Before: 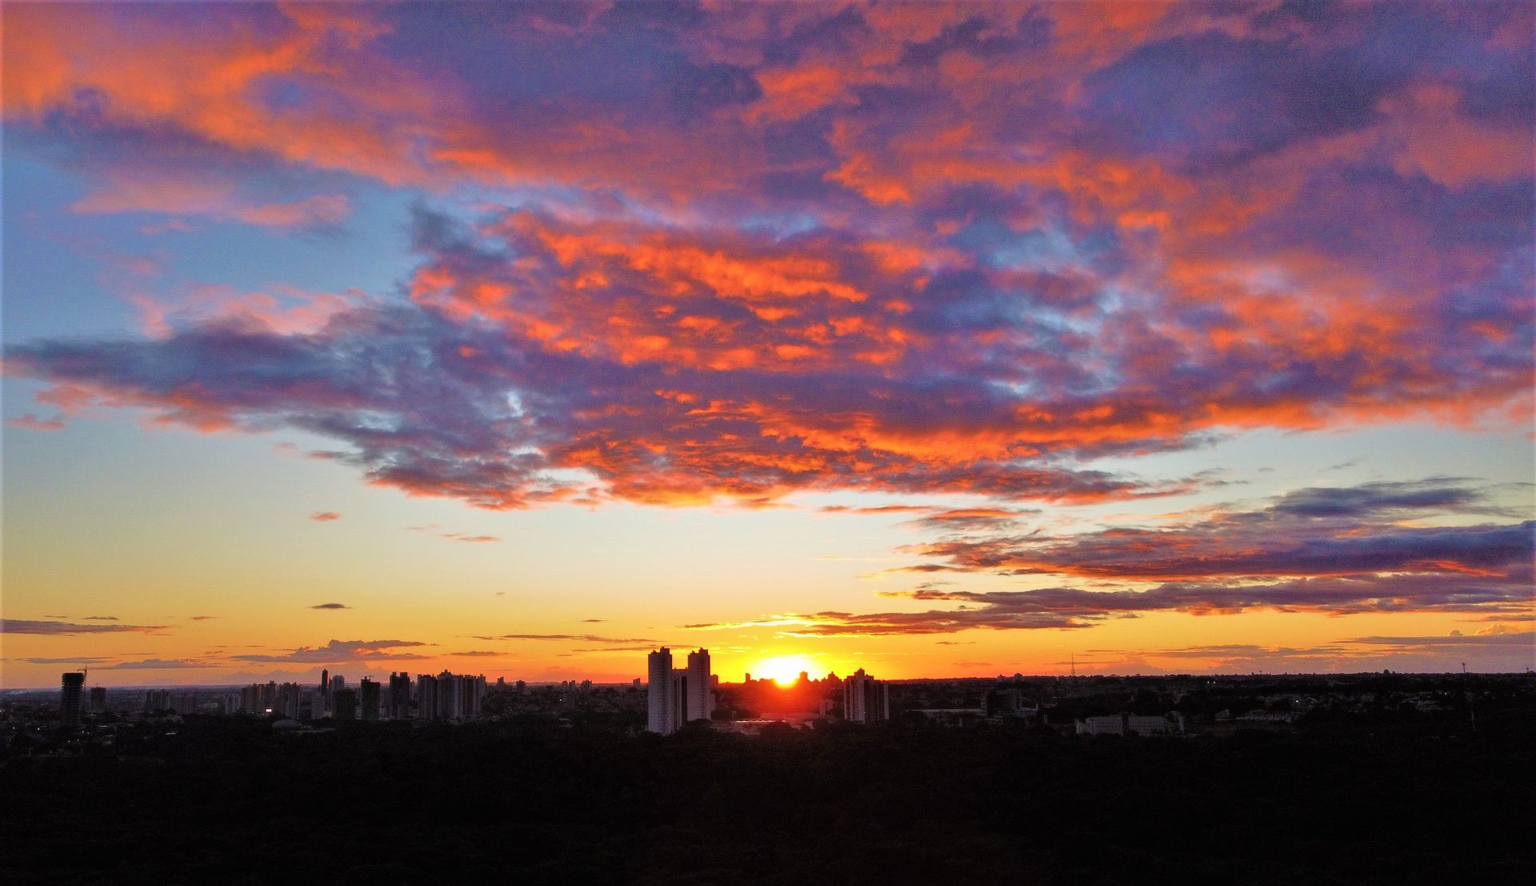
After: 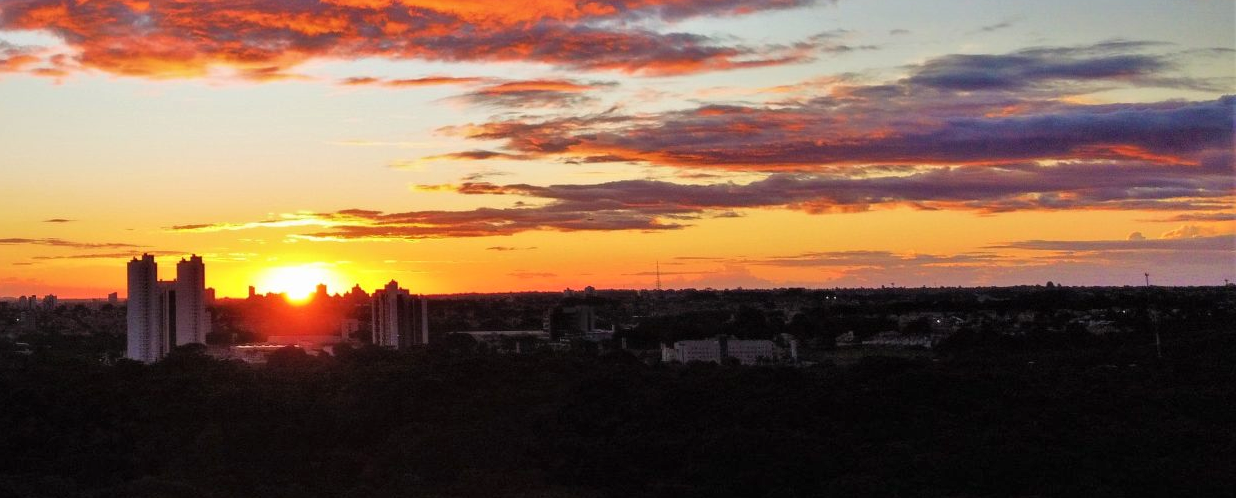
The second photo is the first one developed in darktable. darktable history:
crop and rotate: left 35.574%, top 50.139%, bottom 4.866%
shadows and highlights: shadows 47.66, highlights -40.51, soften with gaussian
